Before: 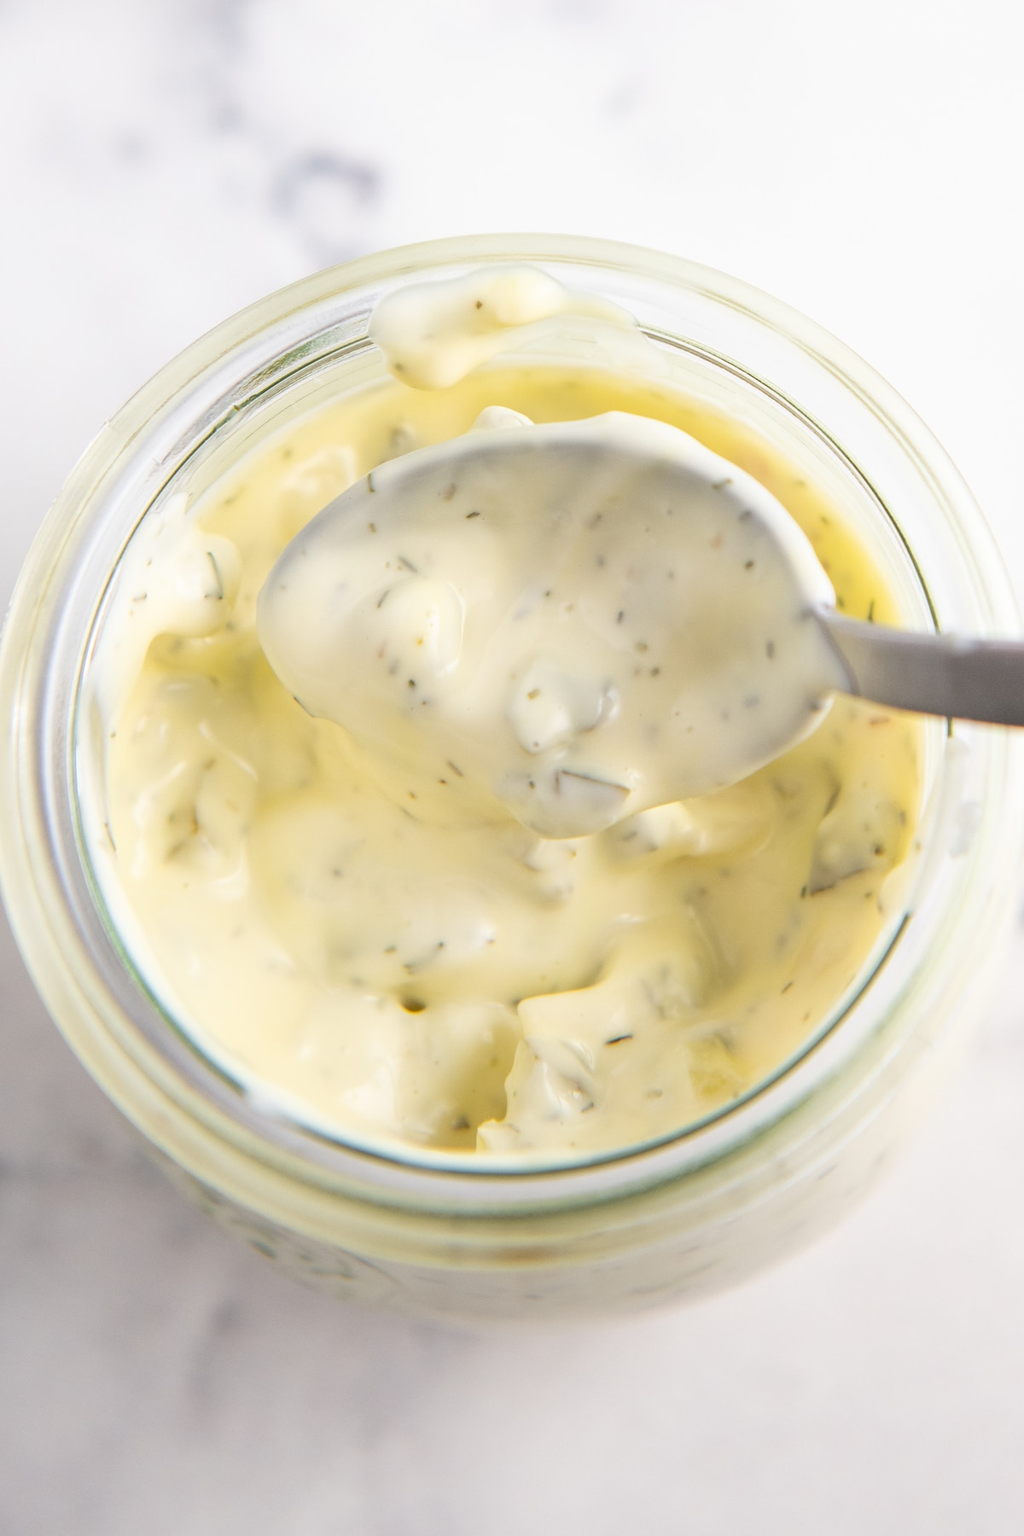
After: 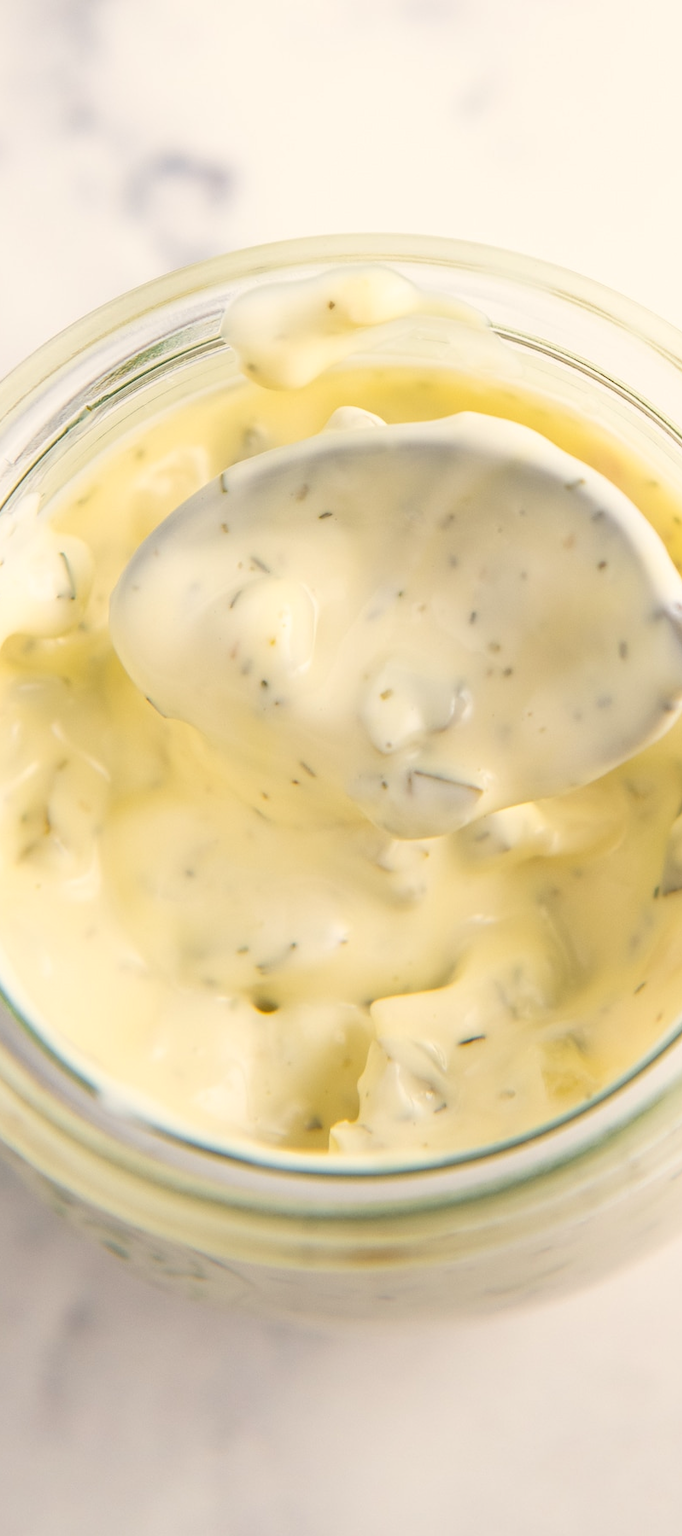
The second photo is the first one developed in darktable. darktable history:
tone equalizer: on, module defaults
exposure: black level correction -0.03, compensate highlight preservation false
color balance rgb: shadows lift › chroma 2%, shadows lift › hue 219.6°, power › hue 313.2°, highlights gain › chroma 3%, highlights gain › hue 75.6°, global offset › luminance 0.5%, perceptual saturation grading › global saturation 15.33%, perceptual saturation grading › highlights -19.33%, perceptual saturation grading › shadows 20%, global vibrance 20%
crop and rotate: left 14.436%, right 18.898%
